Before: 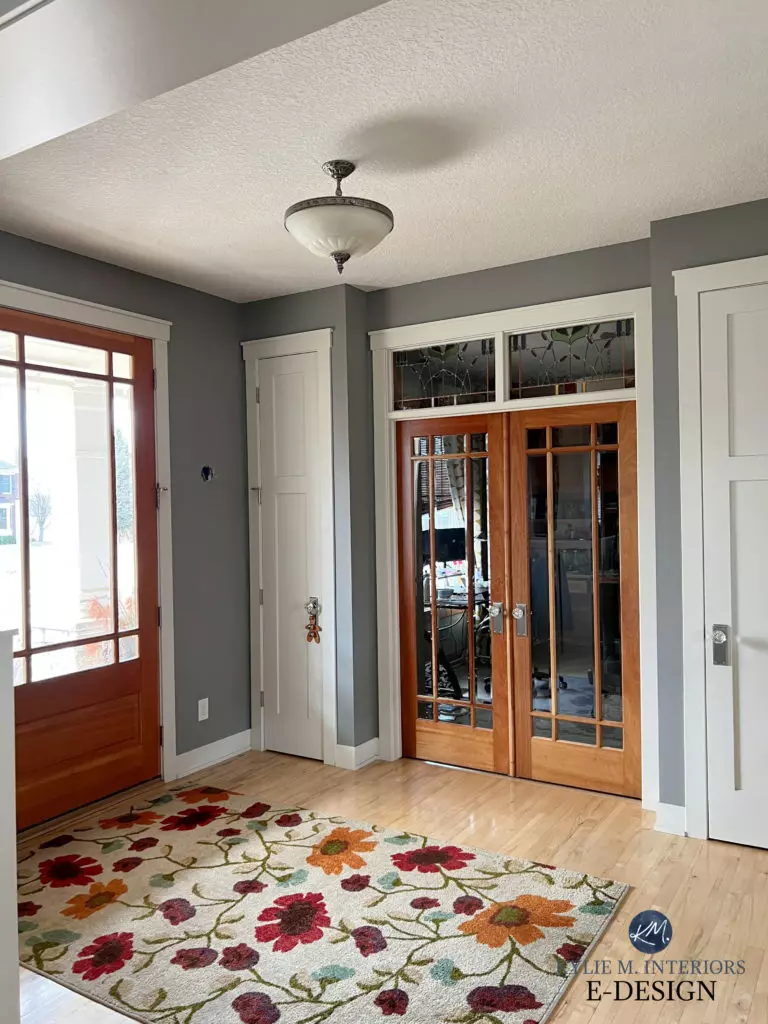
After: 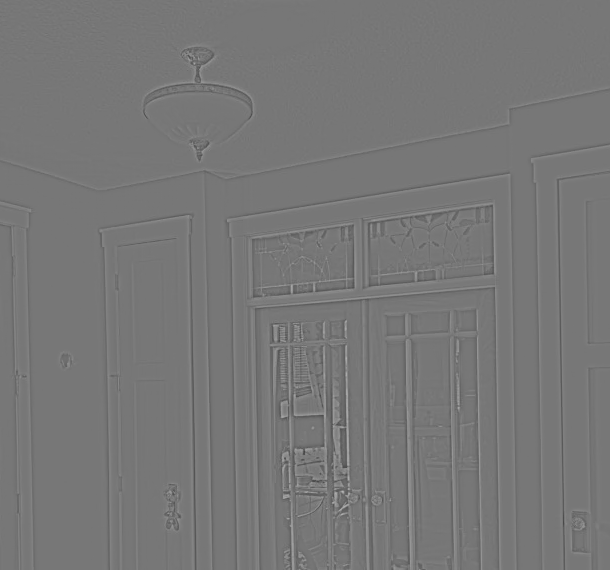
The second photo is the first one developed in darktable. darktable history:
highpass: sharpness 9.84%, contrast boost 9.94%
crop: left 18.38%, top 11.092%, right 2.134%, bottom 33.217%
